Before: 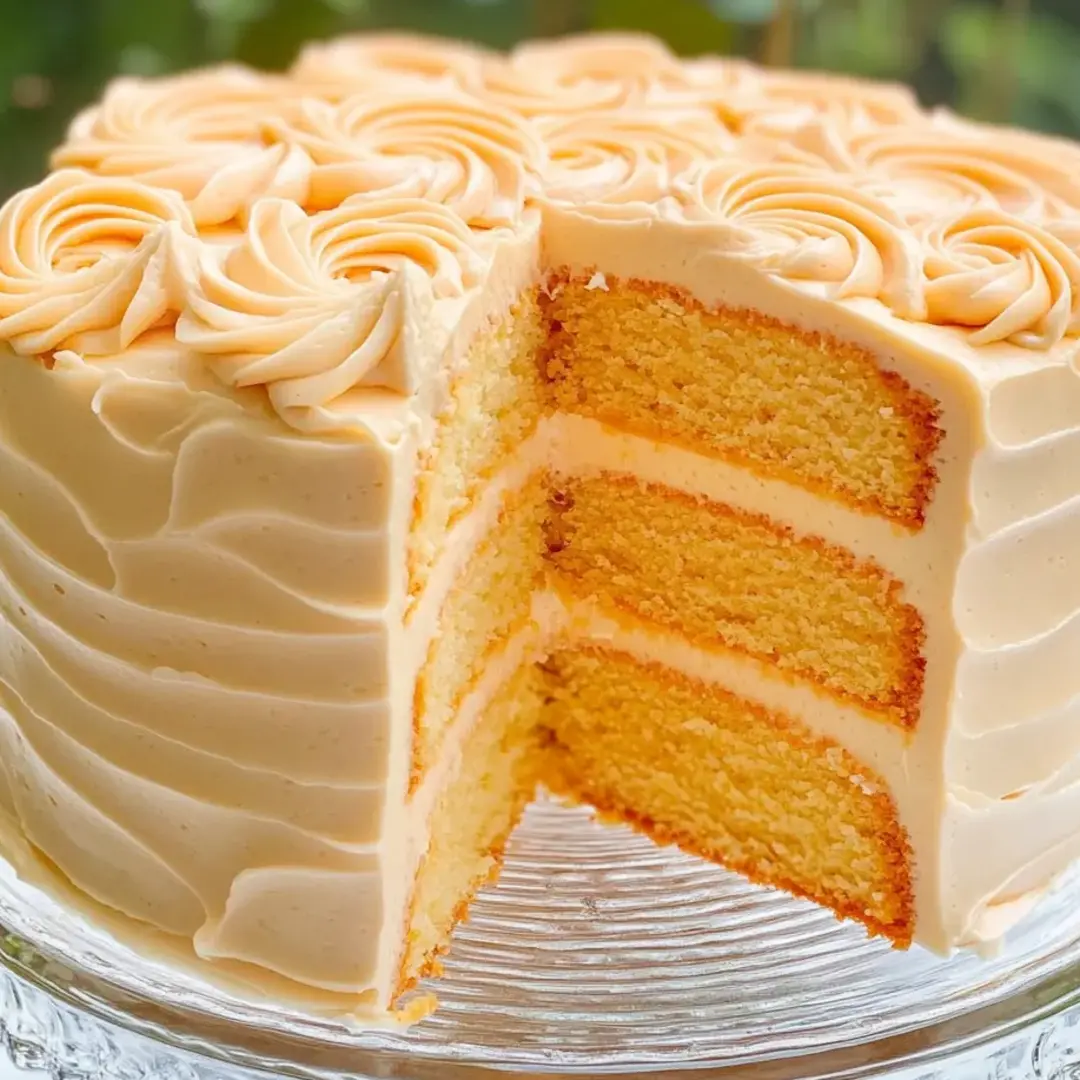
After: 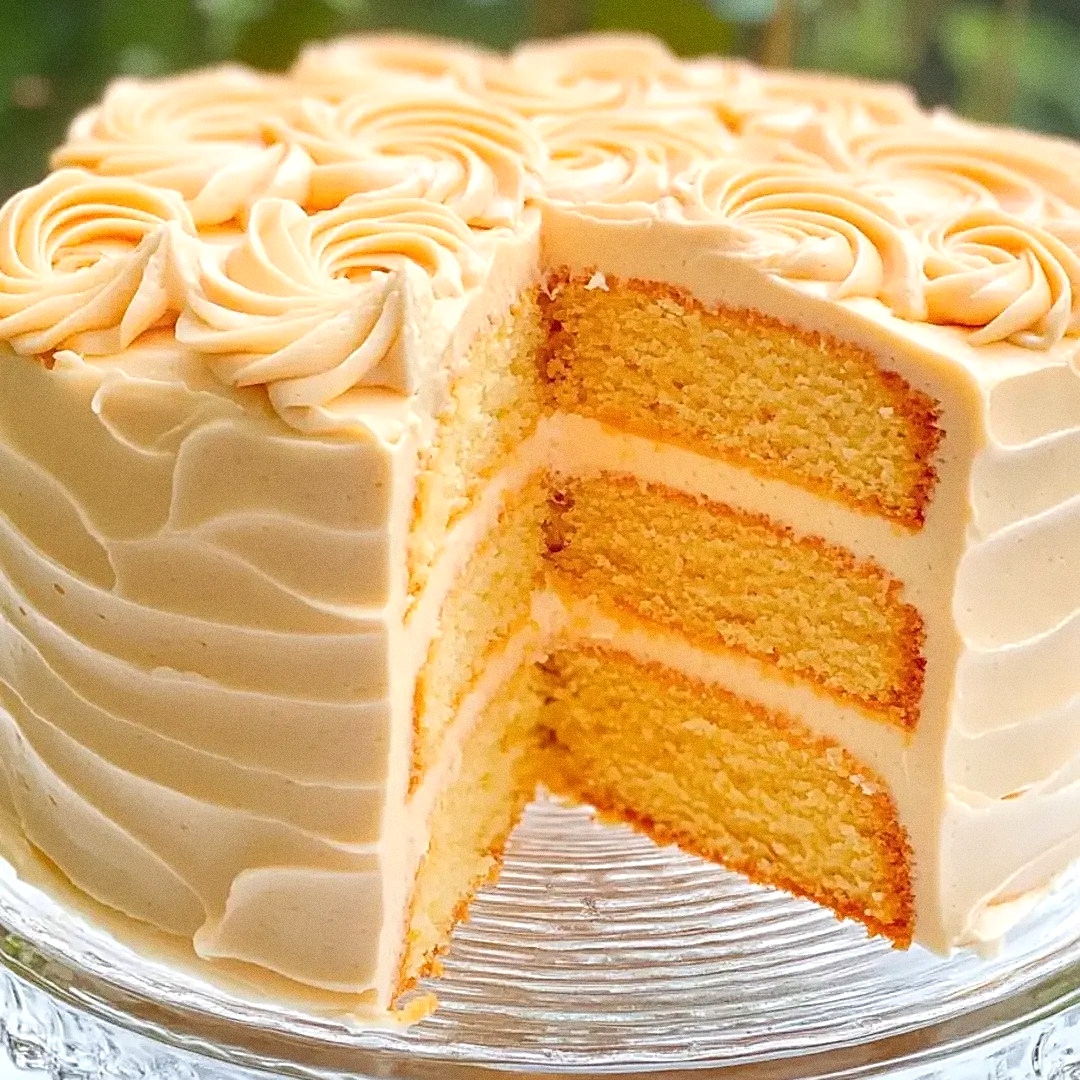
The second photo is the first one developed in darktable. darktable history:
grain: on, module defaults
sharpen: on, module defaults
exposure: exposure 0.207 EV, compensate highlight preservation false
